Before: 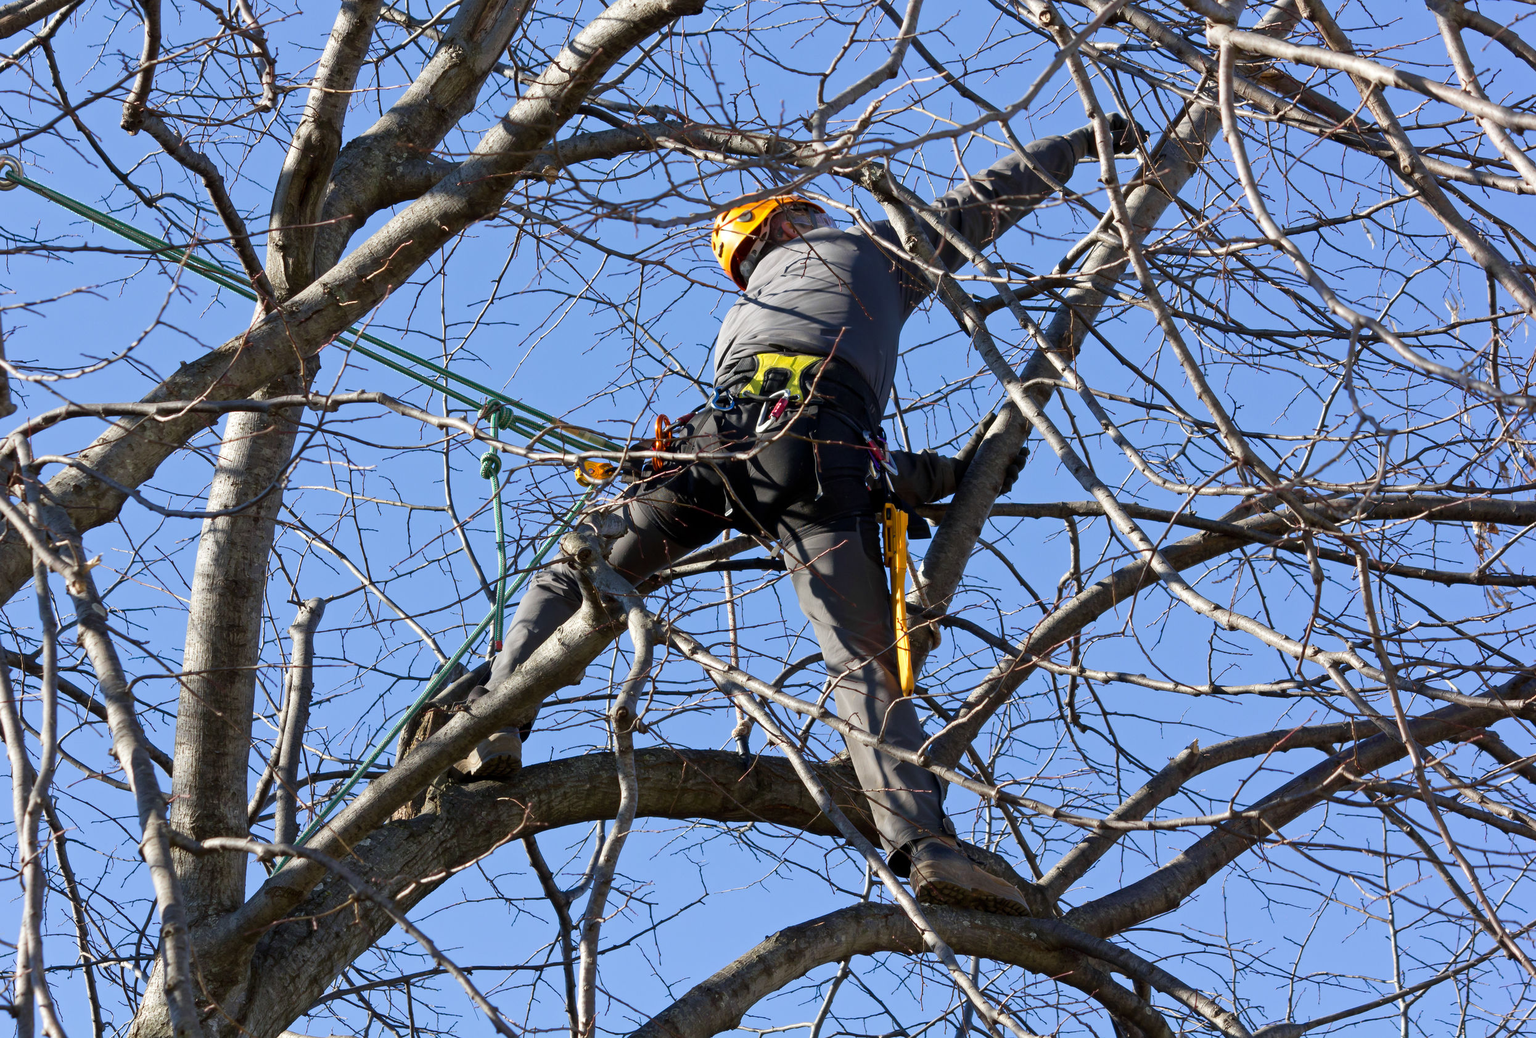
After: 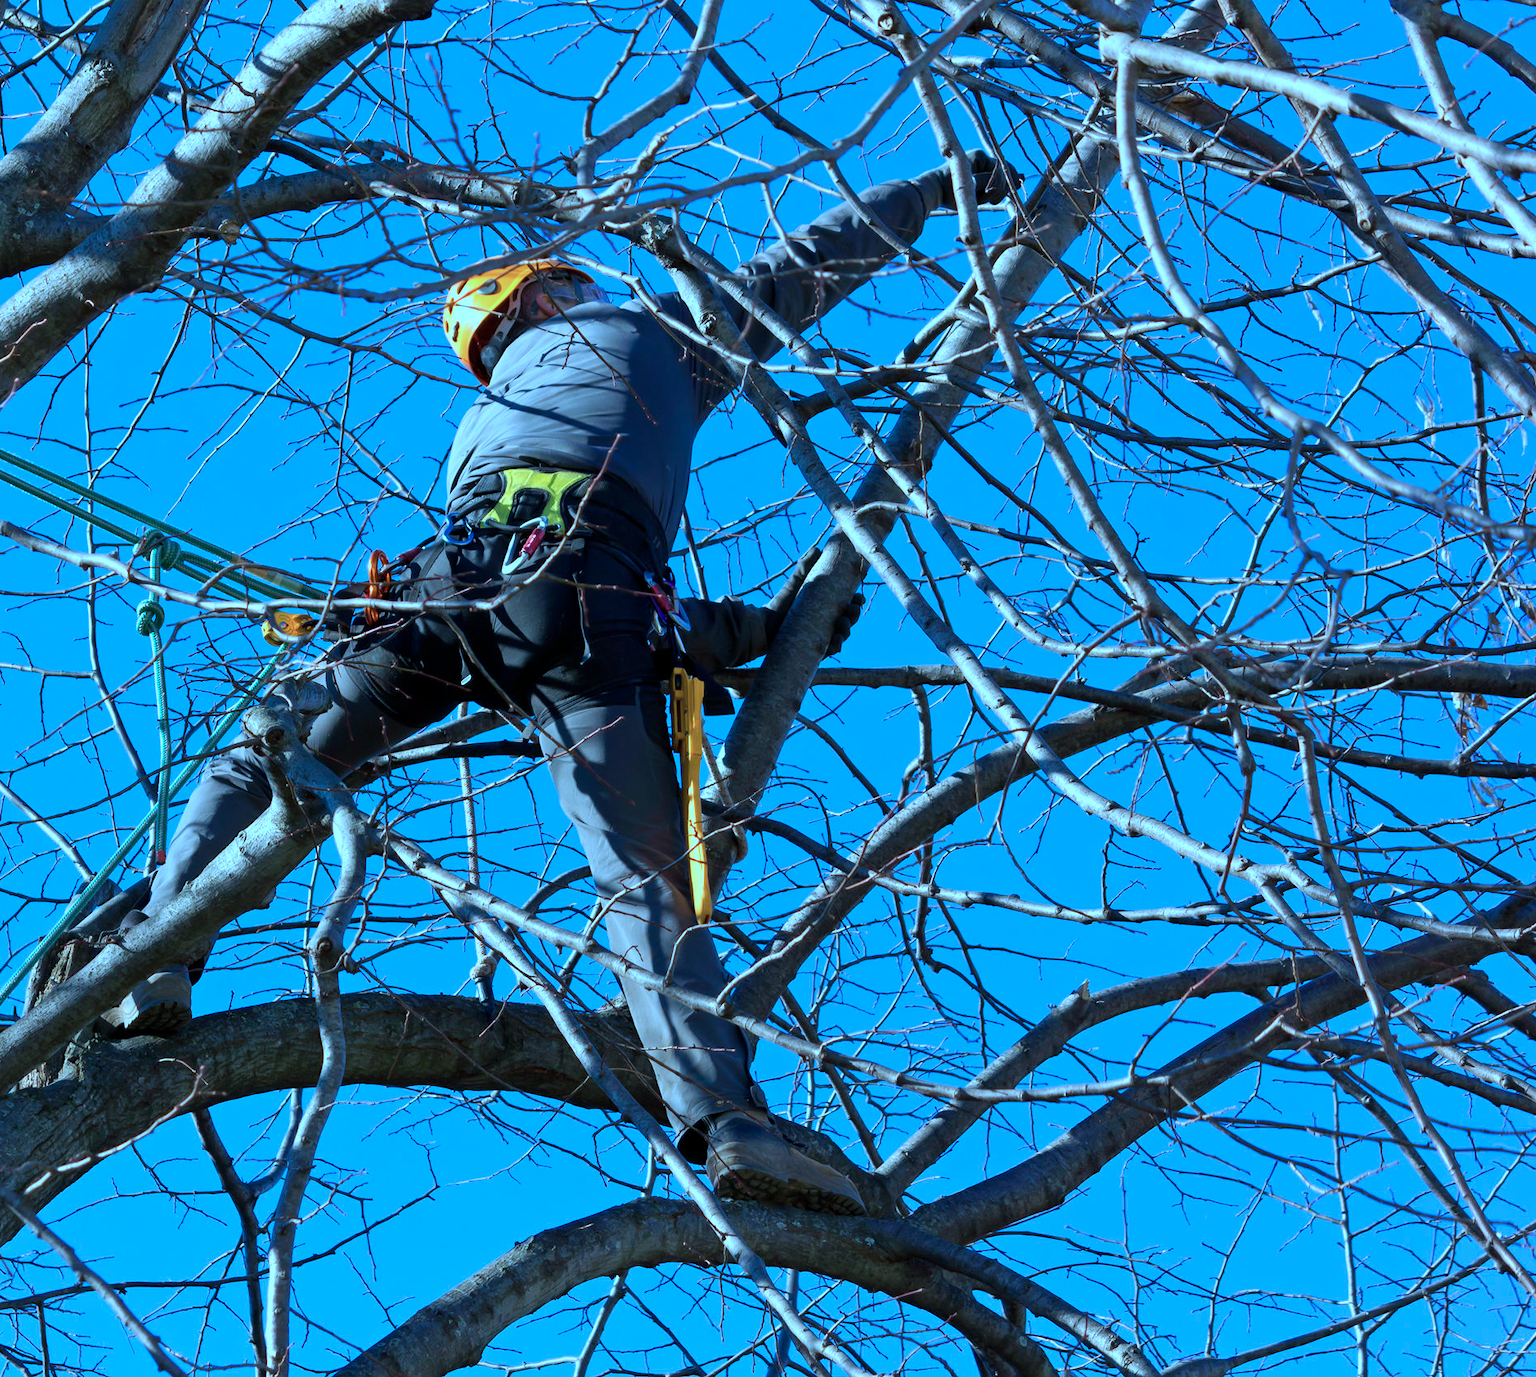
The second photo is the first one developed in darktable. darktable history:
crop and rotate: left 24.585%
color calibration: illuminant custom, x 0.434, y 0.395, temperature 3120.77 K
